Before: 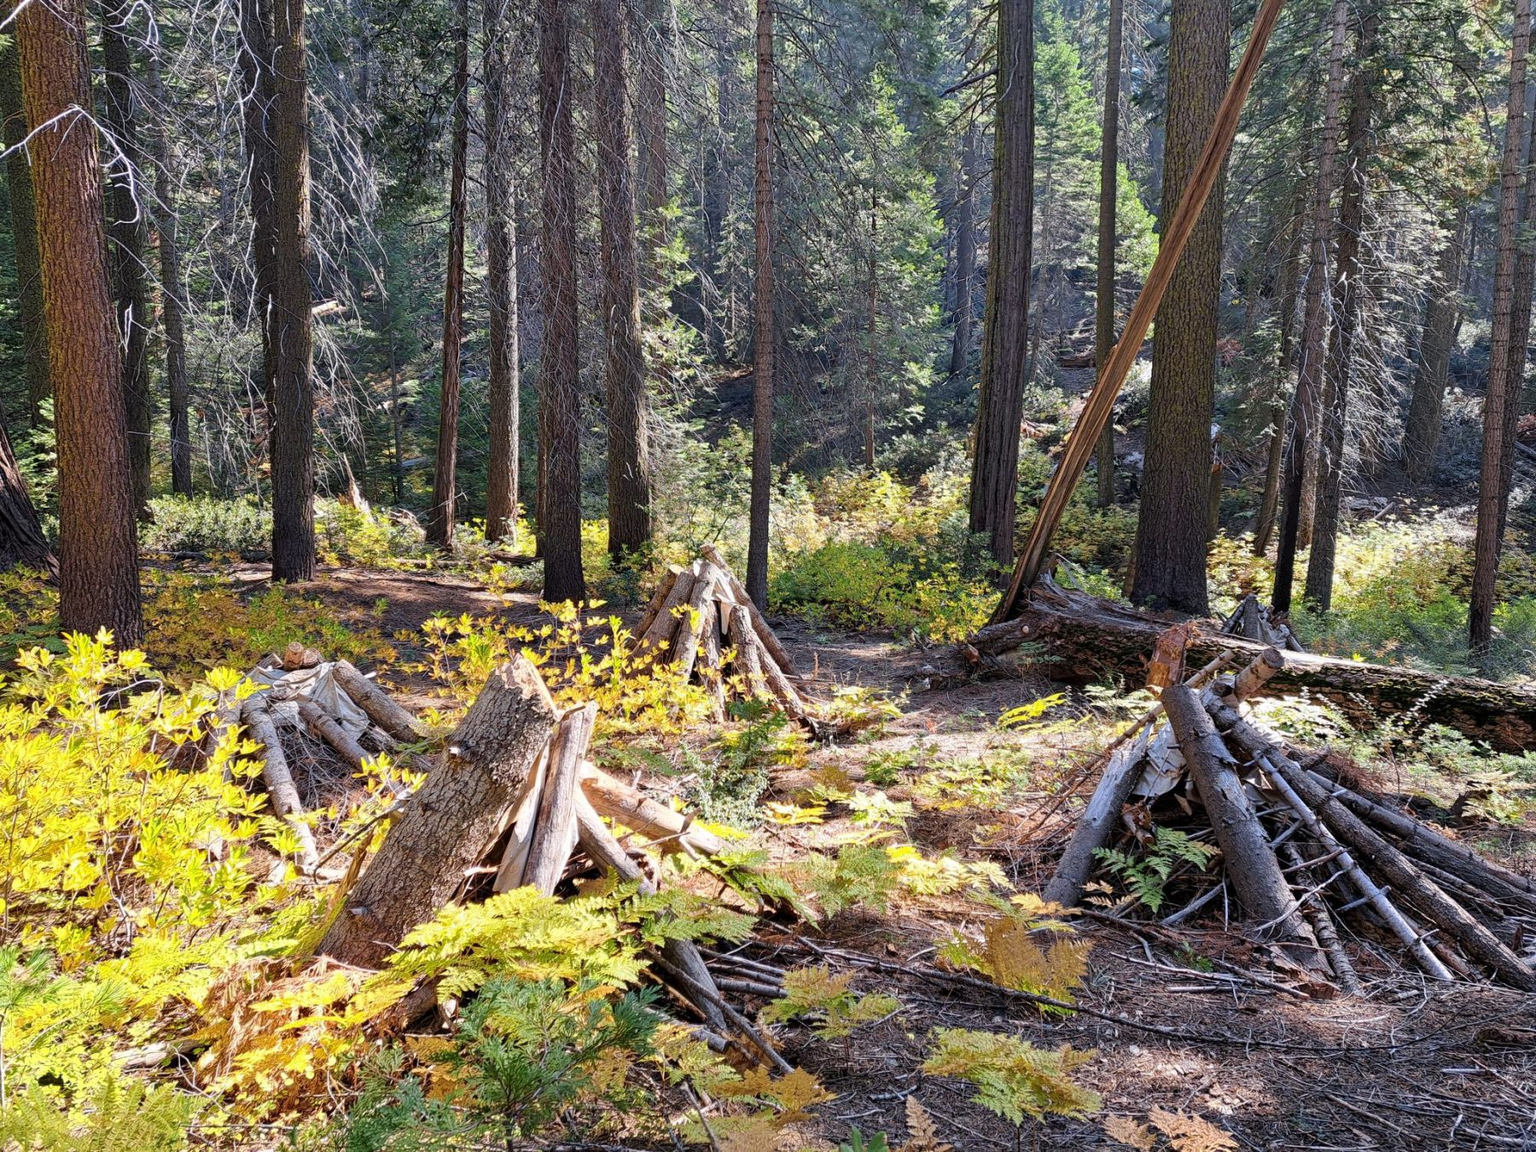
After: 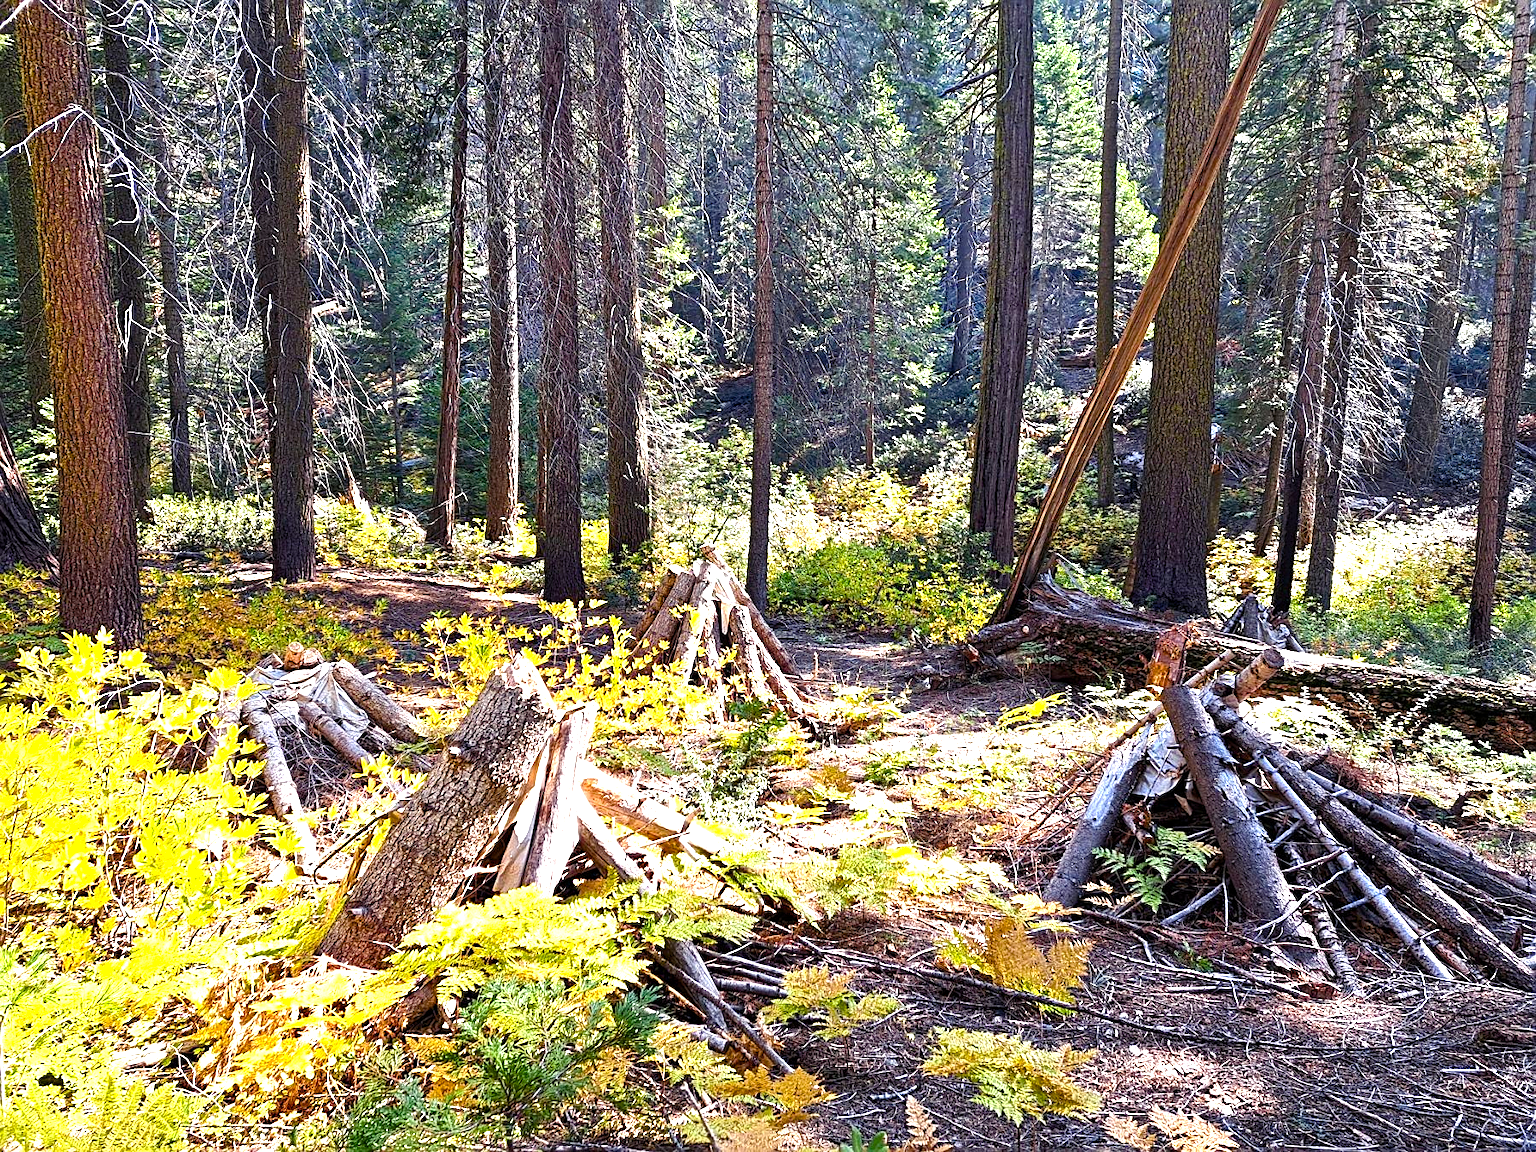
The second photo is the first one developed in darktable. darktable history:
color balance rgb: shadows lift › chroma 3.006%, shadows lift › hue 281.5°, perceptual saturation grading › global saturation 20%, perceptual saturation grading › highlights -24.967%, perceptual saturation grading › shadows 50.249%, perceptual brilliance grading › global brilliance 21.46%, perceptual brilliance grading › shadows -34.444%, global vibrance 14.978%
sharpen: on, module defaults
exposure: exposure 0.456 EV, compensate exposure bias true, compensate highlight preservation false
